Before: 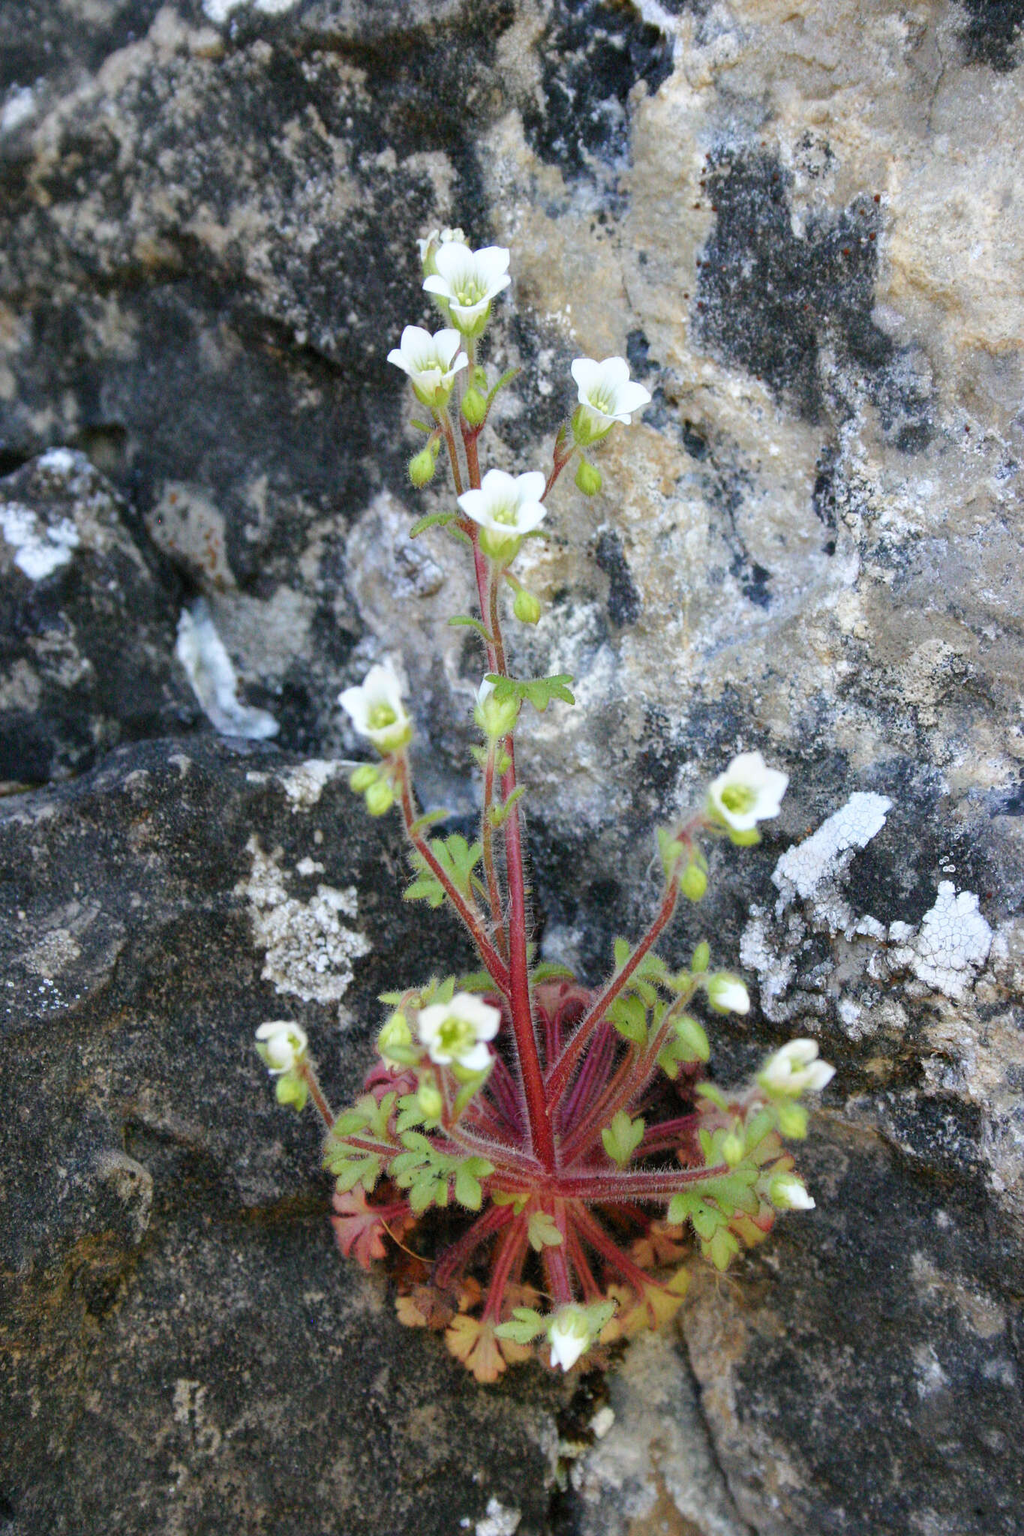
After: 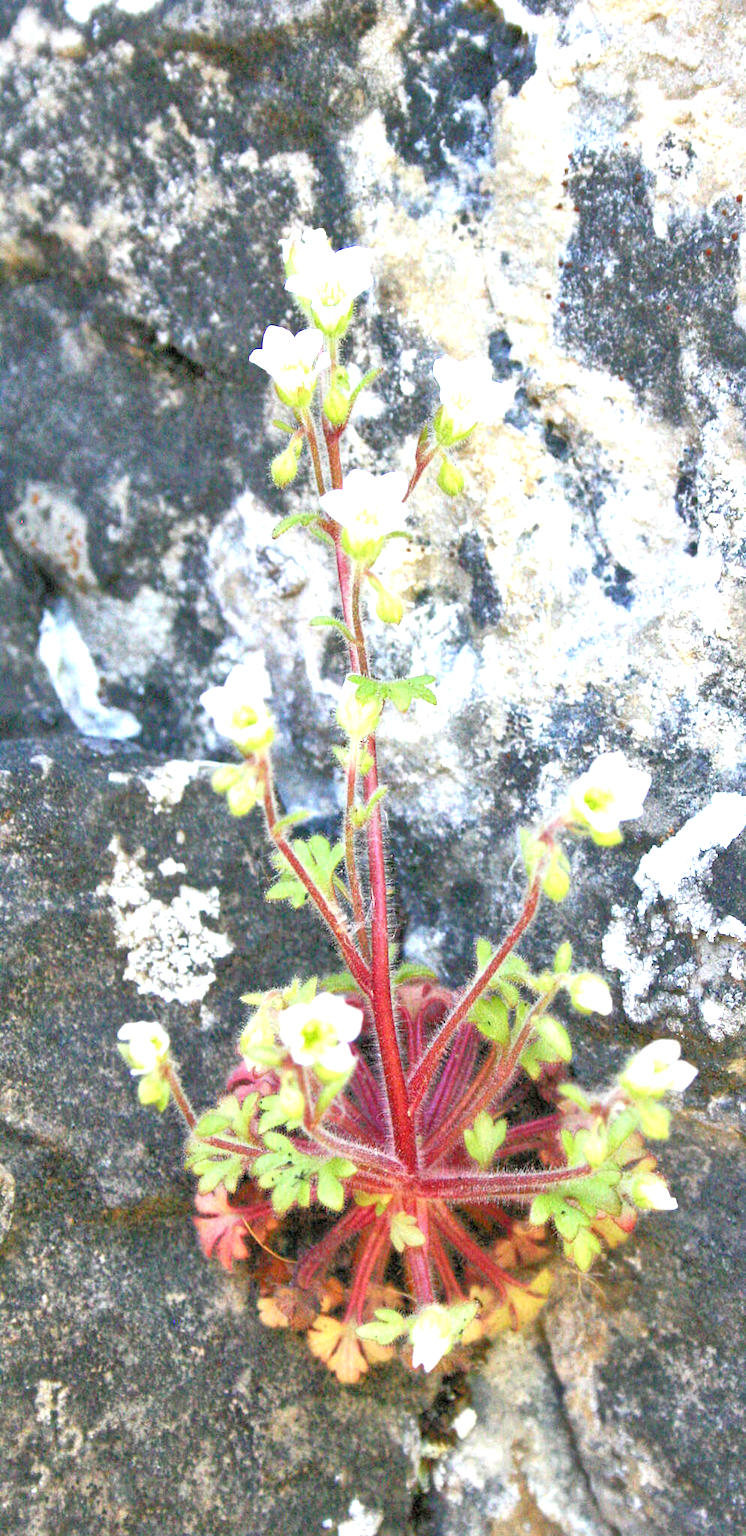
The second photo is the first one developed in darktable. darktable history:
local contrast: mode bilateral grid, contrast 20, coarseness 50, detail 120%, midtone range 0.2
tone equalizer: -7 EV 0.146 EV, -6 EV 0.591 EV, -5 EV 1.18 EV, -4 EV 1.36 EV, -3 EV 1.18 EV, -2 EV 0.6 EV, -1 EV 0.154 EV
exposure: exposure 1.266 EV, compensate highlight preservation false
crop: left 13.553%, right 13.495%
